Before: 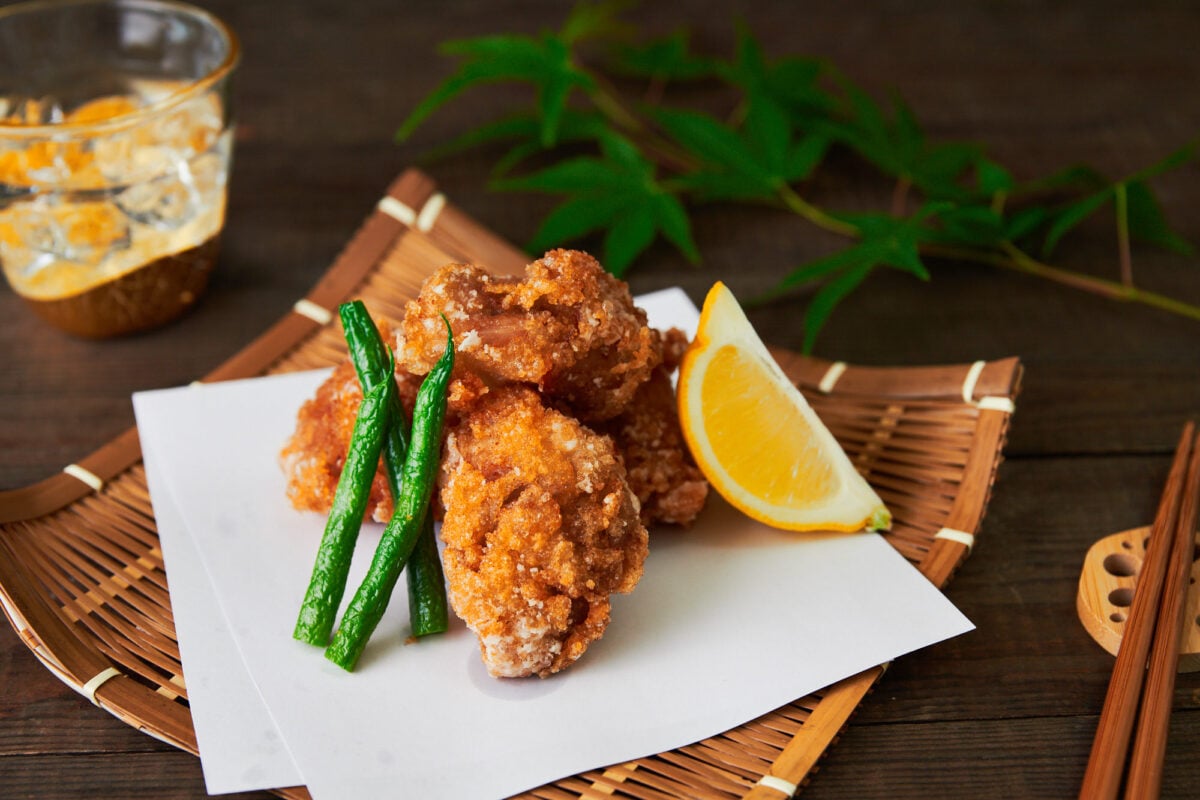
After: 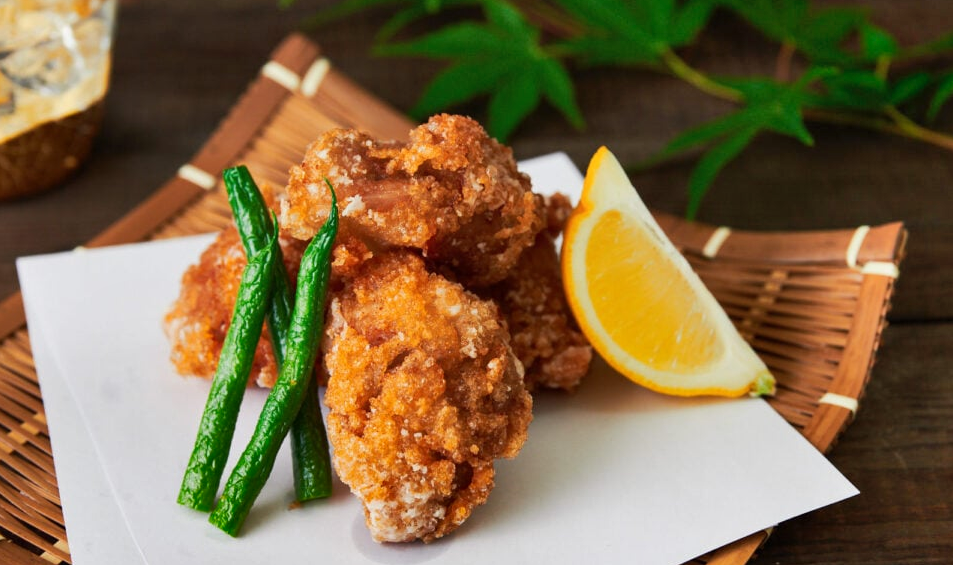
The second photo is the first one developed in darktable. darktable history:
shadows and highlights: white point adjustment 0.05, highlights color adjustment 55.9%, soften with gaussian
crop: left 9.712%, top 16.928%, right 10.845%, bottom 12.332%
